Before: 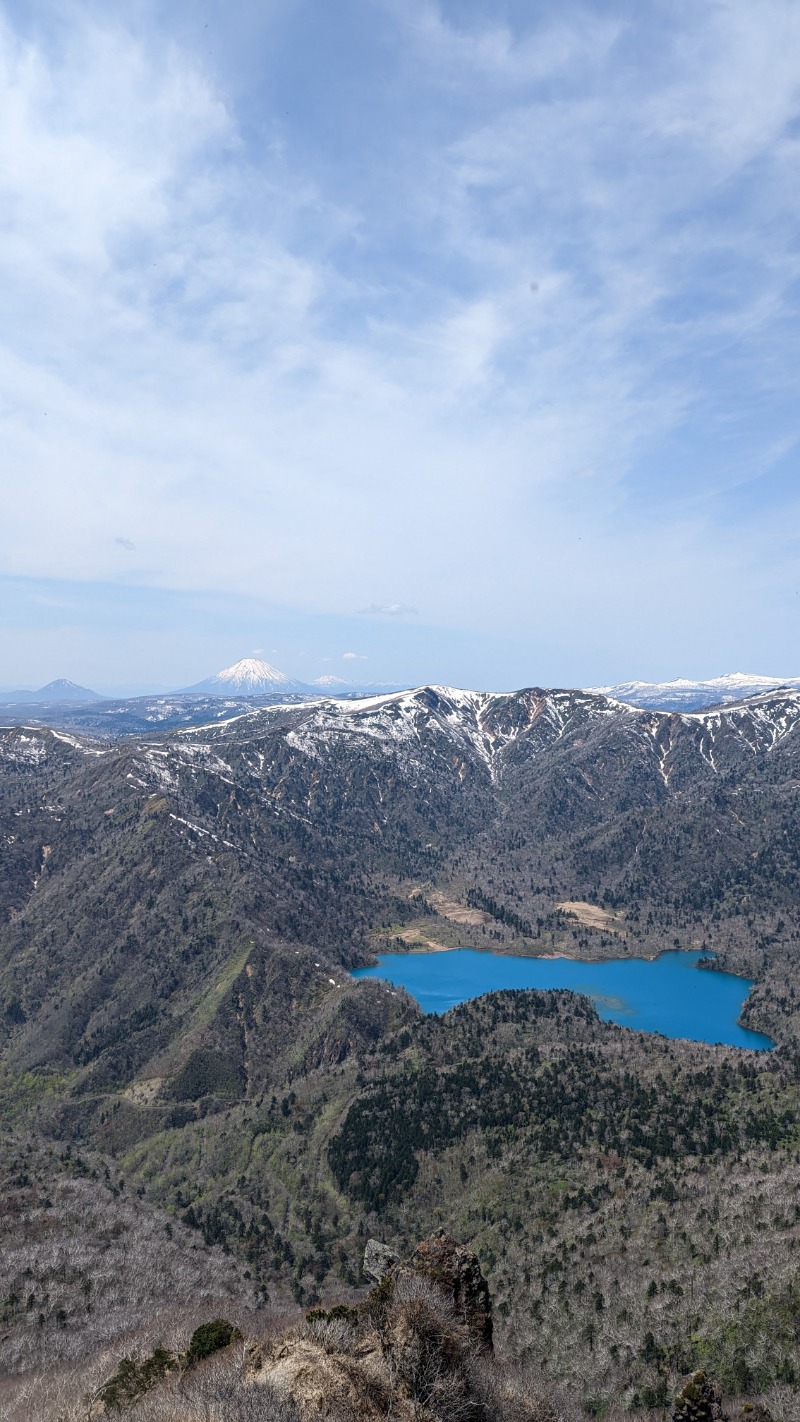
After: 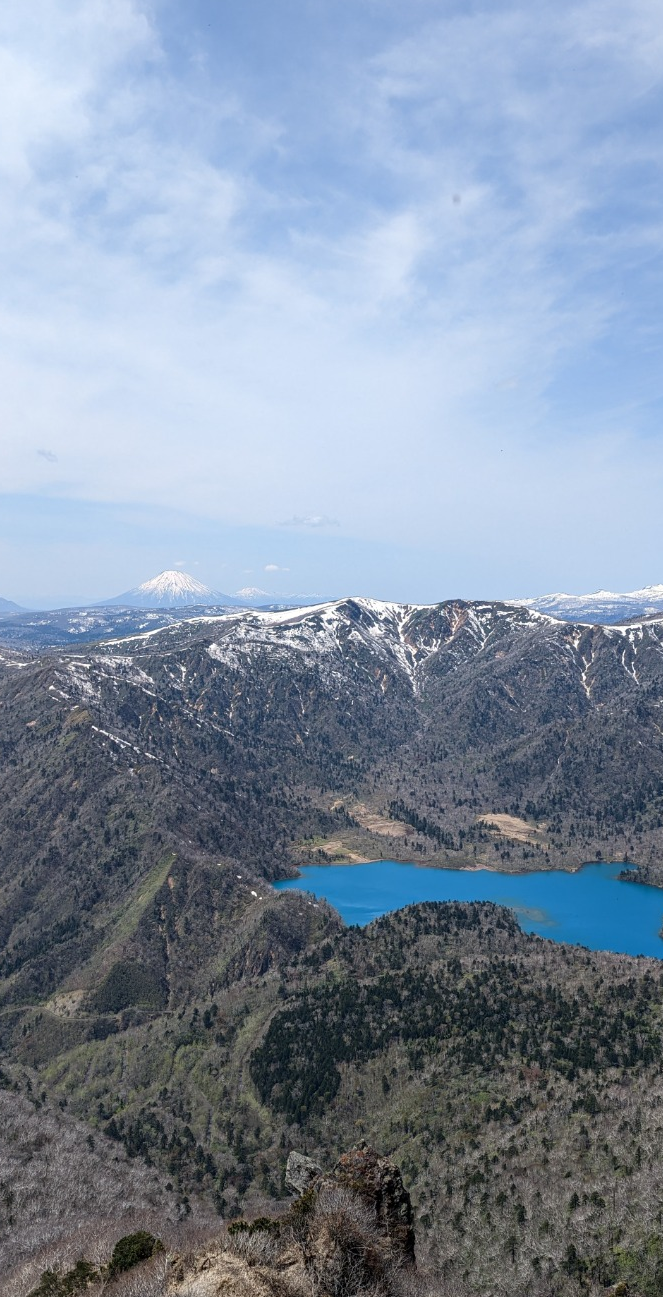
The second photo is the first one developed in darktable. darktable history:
crop: left 9.78%, top 6.215%, right 7.328%, bottom 2.564%
